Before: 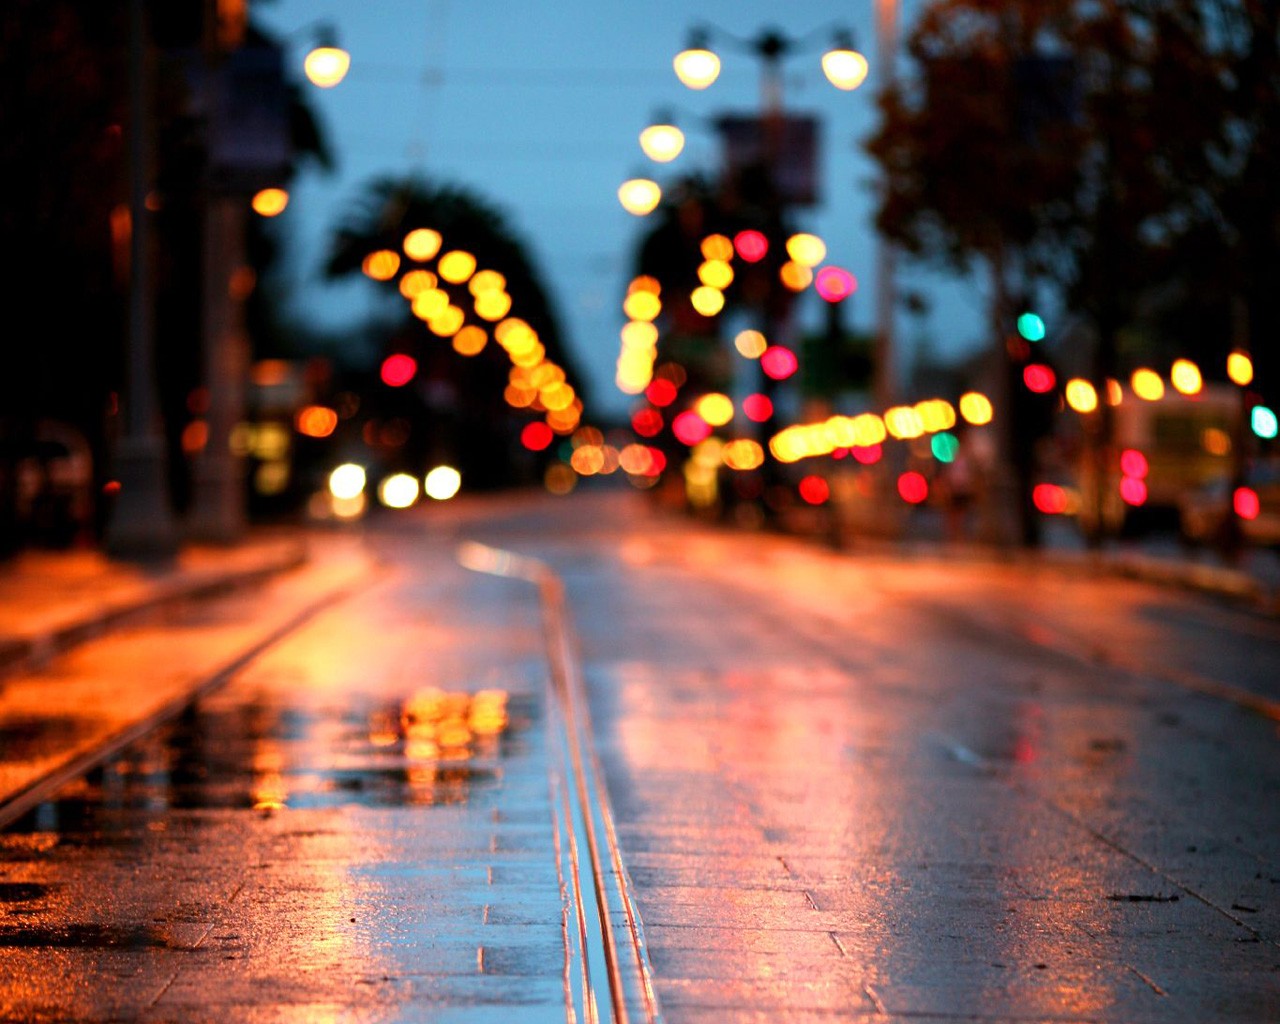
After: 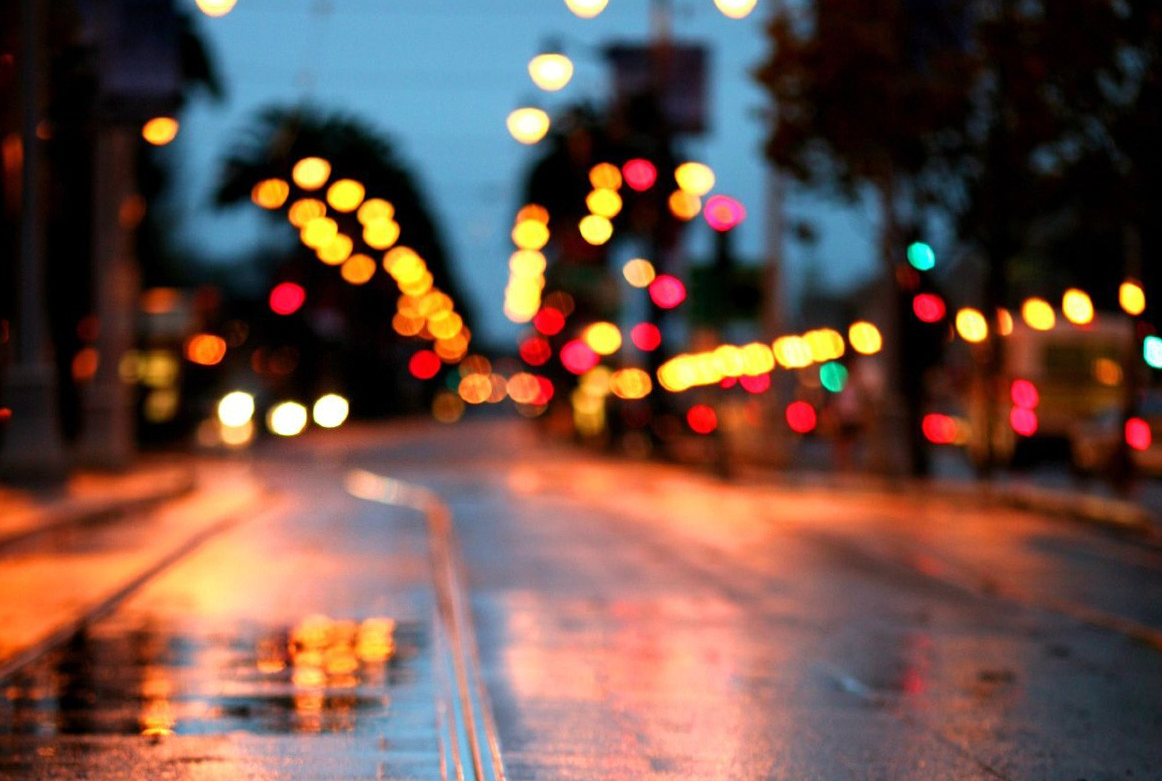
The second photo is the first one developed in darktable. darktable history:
rotate and perspective: rotation 0.192°, lens shift (horizontal) -0.015, crop left 0.005, crop right 0.996, crop top 0.006, crop bottom 0.99
crop: left 8.155%, top 6.611%, bottom 15.385%
